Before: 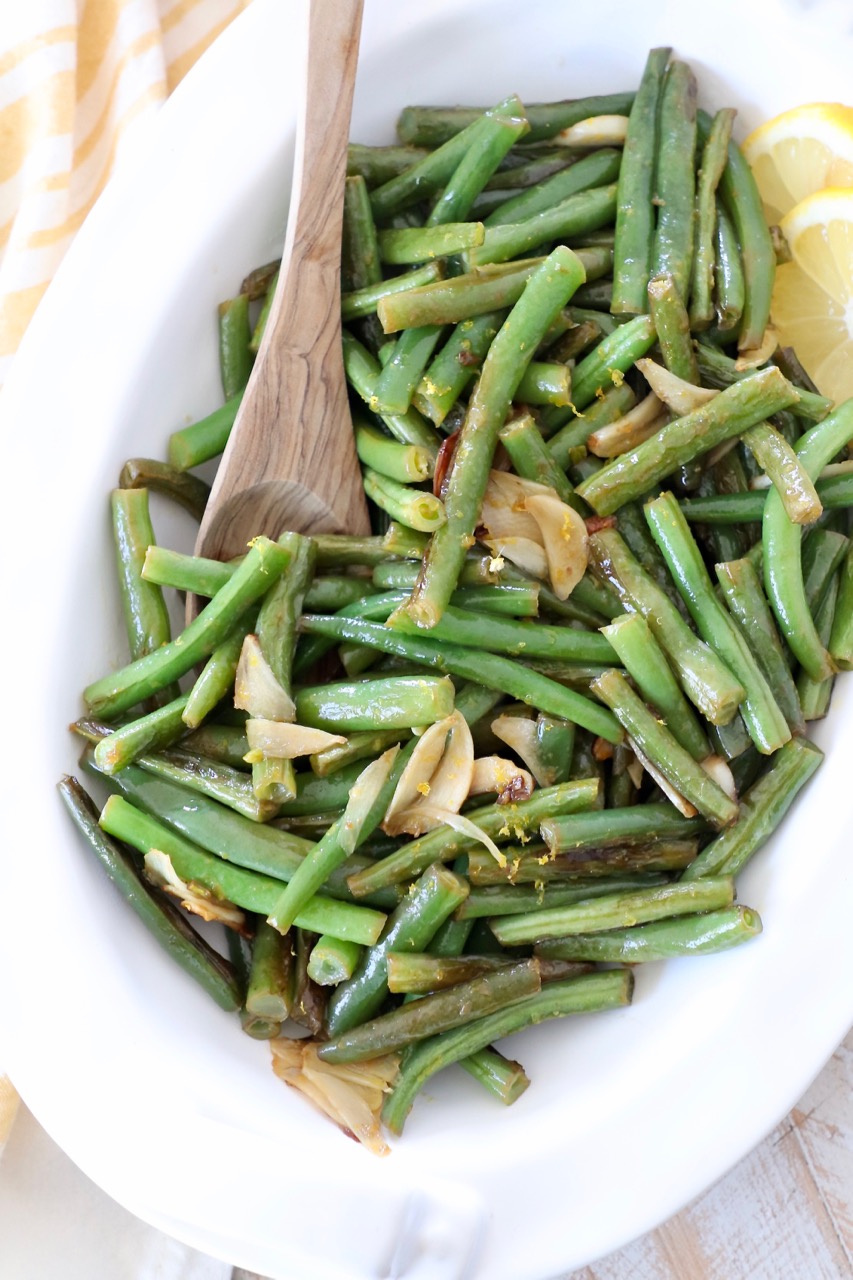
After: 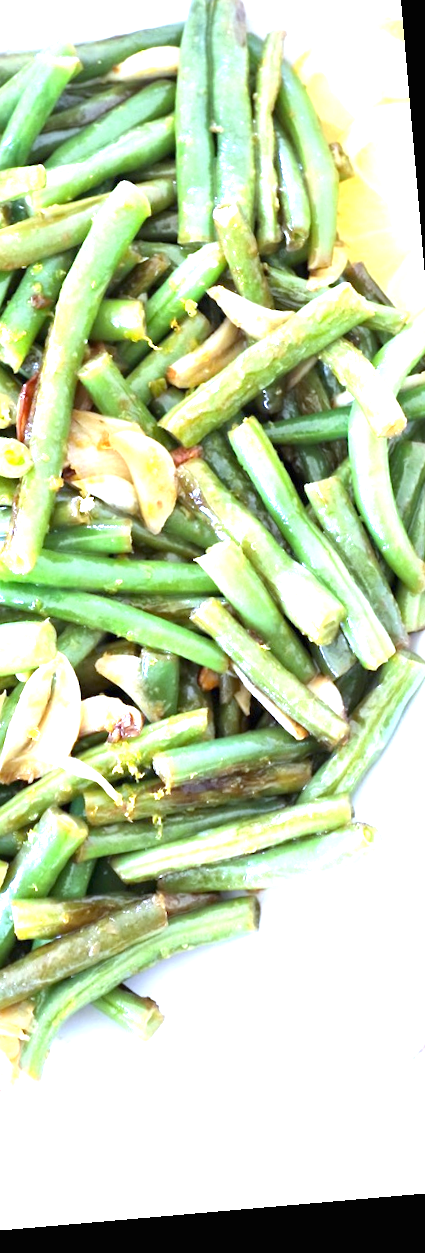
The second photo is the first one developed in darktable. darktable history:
white balance: red 0.926, green 1.003, blue 1.133
rotate and perspective: rotation -4.98°, automatic cropping off
crop: left 47.628%, top 6.643%, right 7.874%
exposure: black level correction 0, exposure 1.7 EV, compensate exposure bias true, compensate highlight preservation false
